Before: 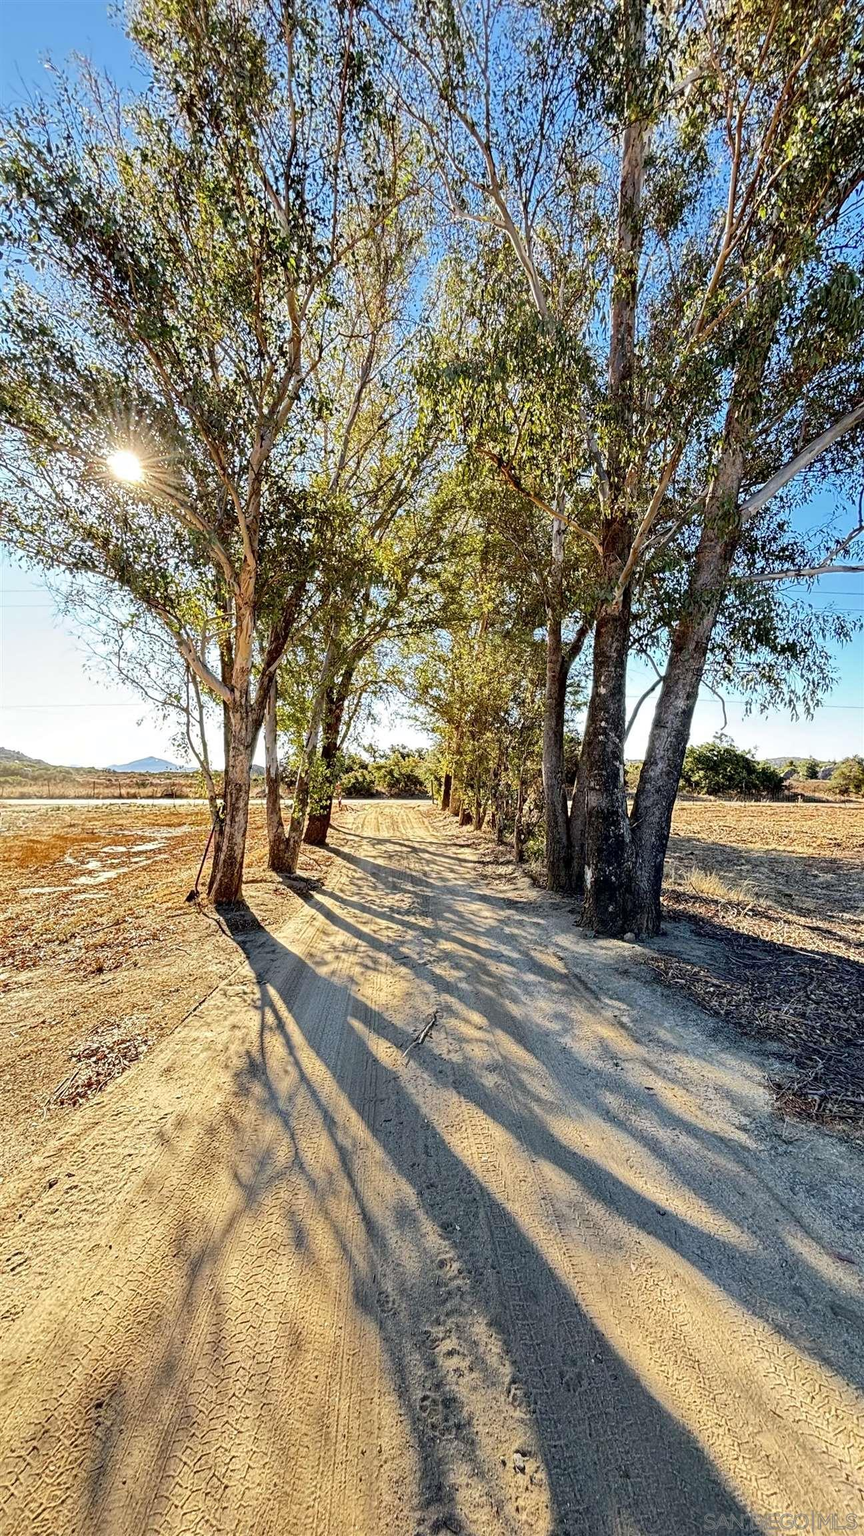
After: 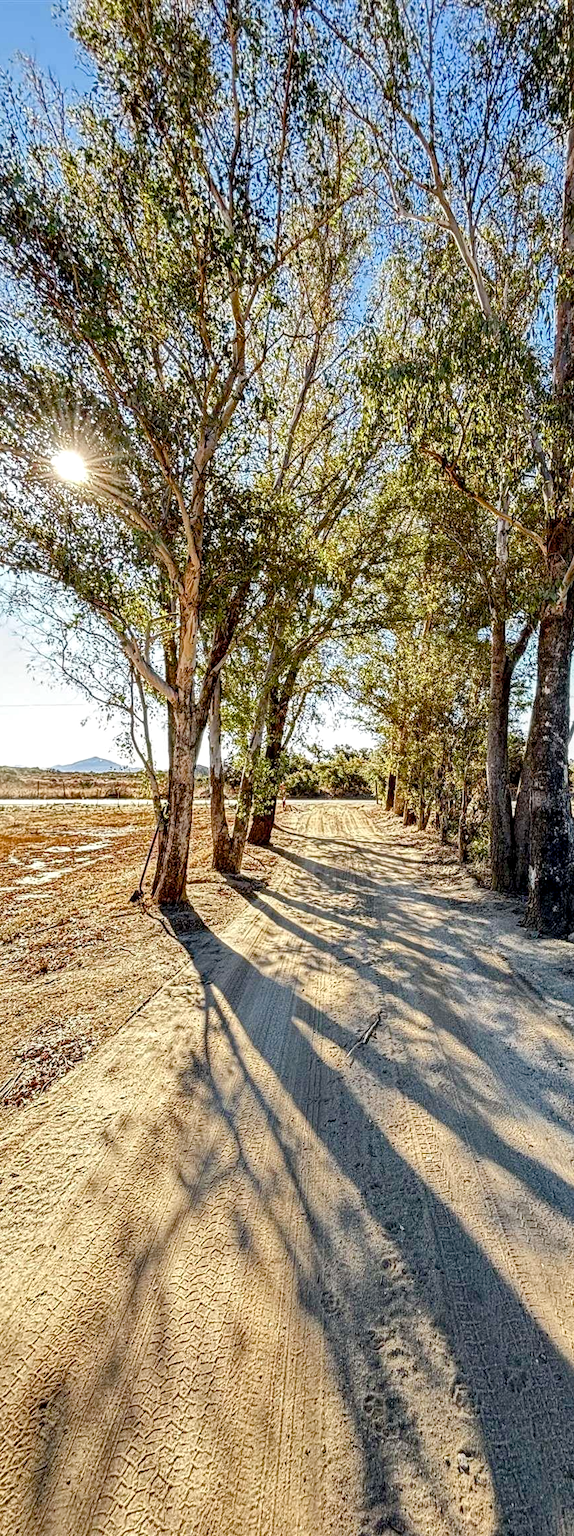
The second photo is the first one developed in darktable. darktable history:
local contrast: detail 130%
crop and rotate: left 6.51%, right 26.941%
tone equalizer: mask exposure compensation -0.49 EV
color balance rgb: perceptual saturation grading › global saturation 25.766%, perceptual saturation grading › highlights -50.015%, perceptual saturation grading › shadows 30.859%
